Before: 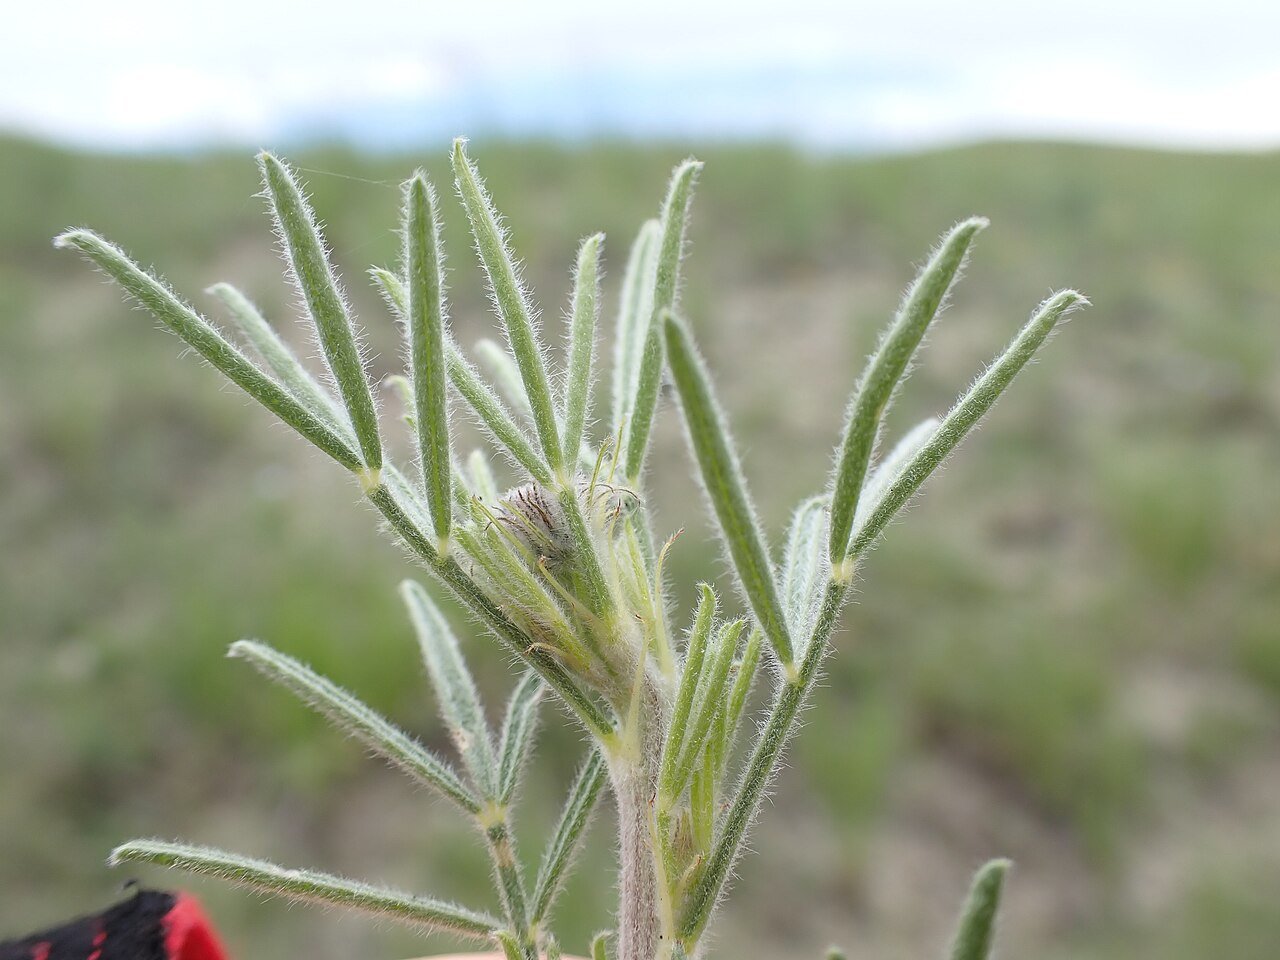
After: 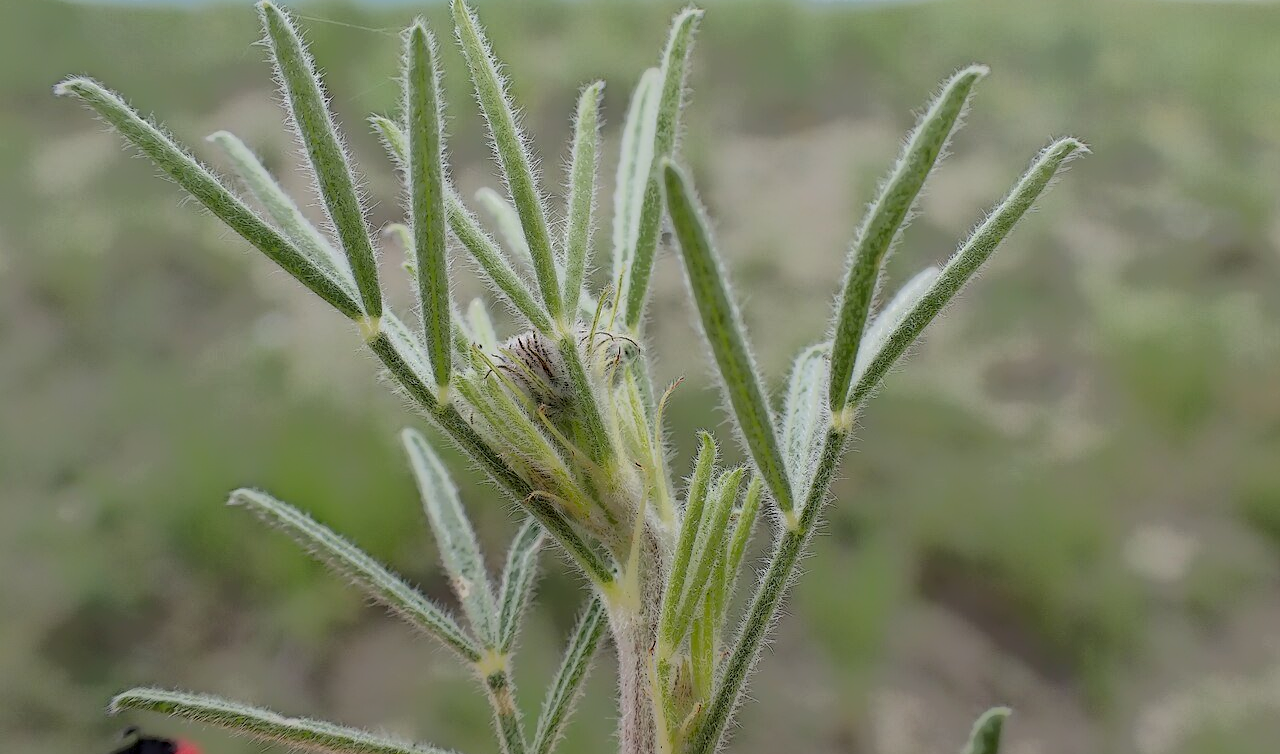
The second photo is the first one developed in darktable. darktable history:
local contrast: highlights 3%, shadows 200%, detail 164%, midtone range 0.008
crop and rotate: top 15.918%, bottom 5.484%
